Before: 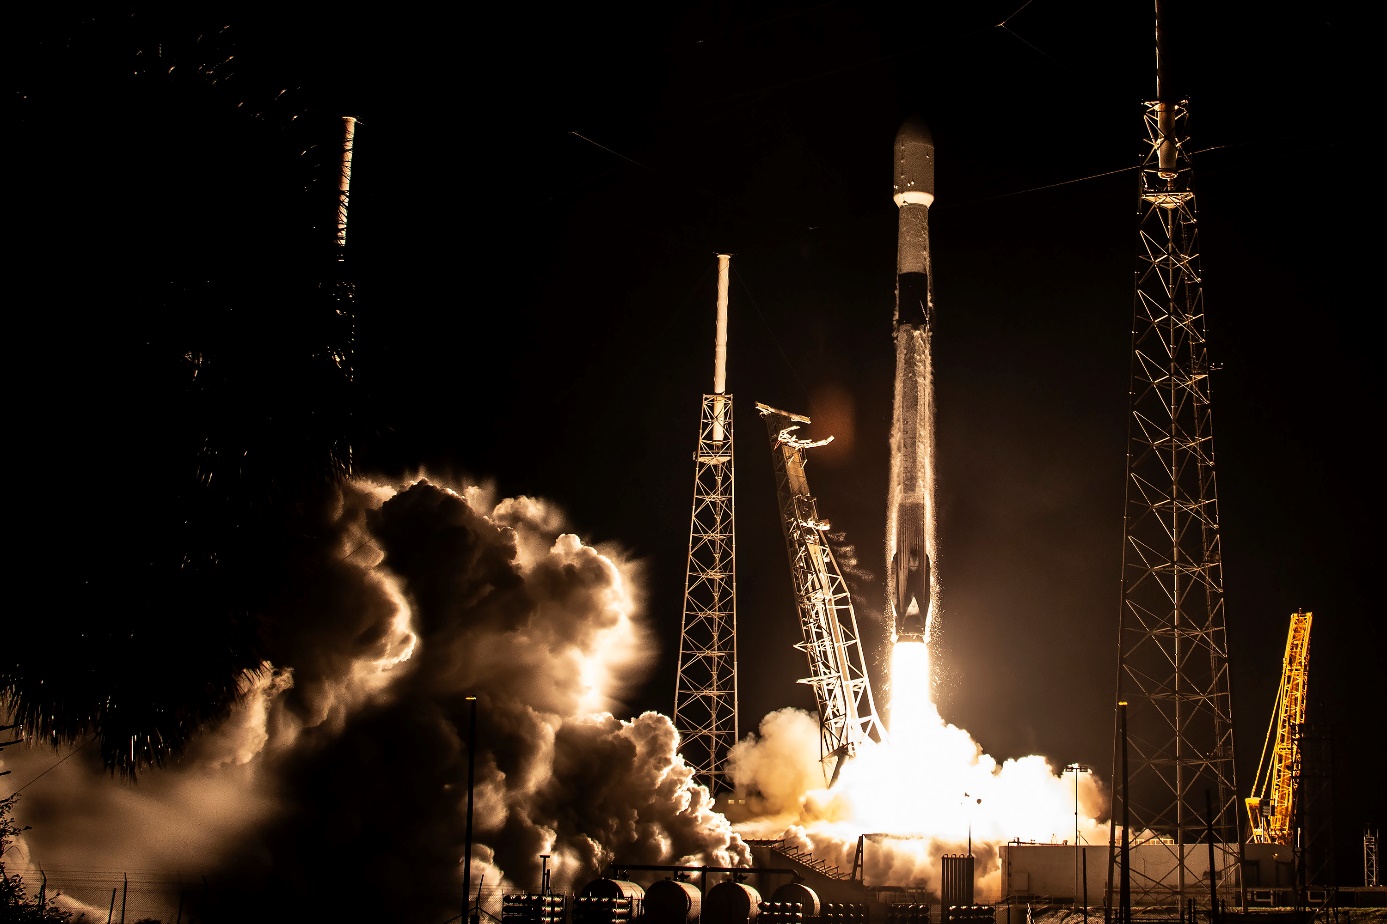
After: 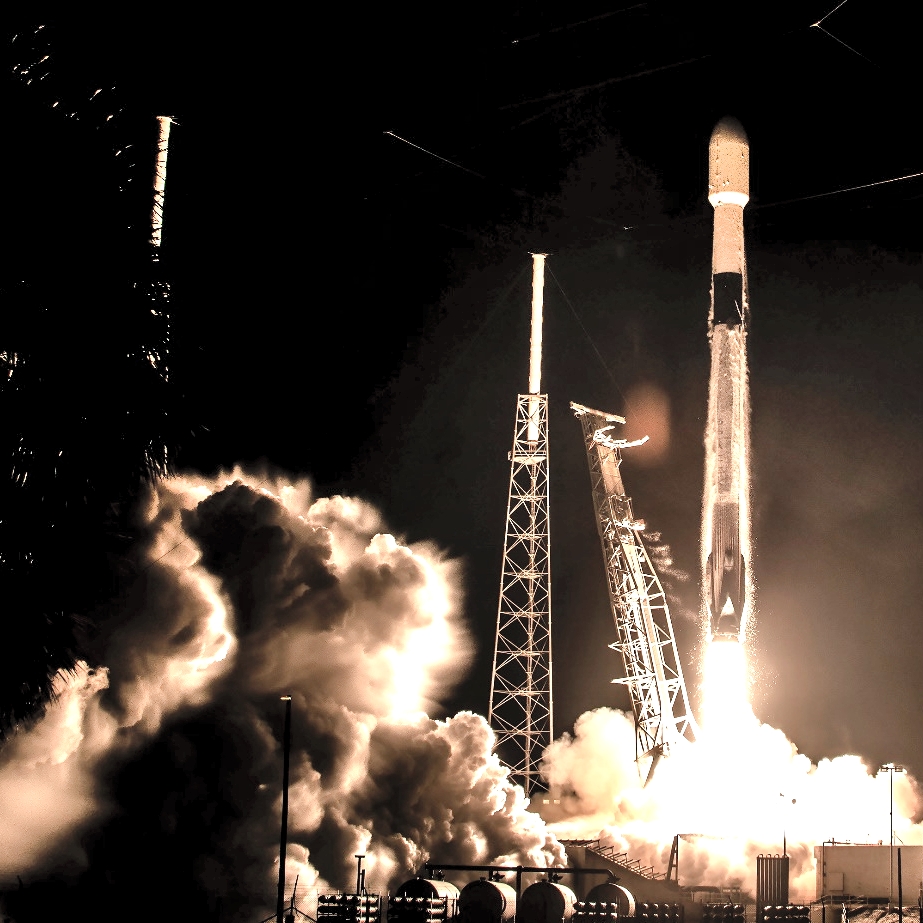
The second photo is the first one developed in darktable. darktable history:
exposure: black level correction 0.001, exposure 0.499 EV, compensate exposure bias true, compensate highlight preservation false
crop and rotate: left 13.341%, right 20.059%
tone equalizer: -8 EV -0.387 EV, -7 EV -0.38 EV, -6 EV -0.318 EV, -5 EV -0.215 EV, -3 EV 0.247 EV, -2 EV 0.332 EV, -1 EV 0.401 EV, +0 EV 0.386 EV
contrast brightness saturation: brightness 0.275
color balance rgb: shadows lift › chroma 2.012%, shadows lift › hue 219.78°, linear chroma grading › global chroma -15.972%, perceptual saturation grading › global saturation -10.019%, perceptual saturation grading › highlights -25.954%, perceptual saturation grading › shadows 21.256%, global vibrance 11.763%
shadows and highlights: highlights color adjustment 89.63%, soften with gaussian
